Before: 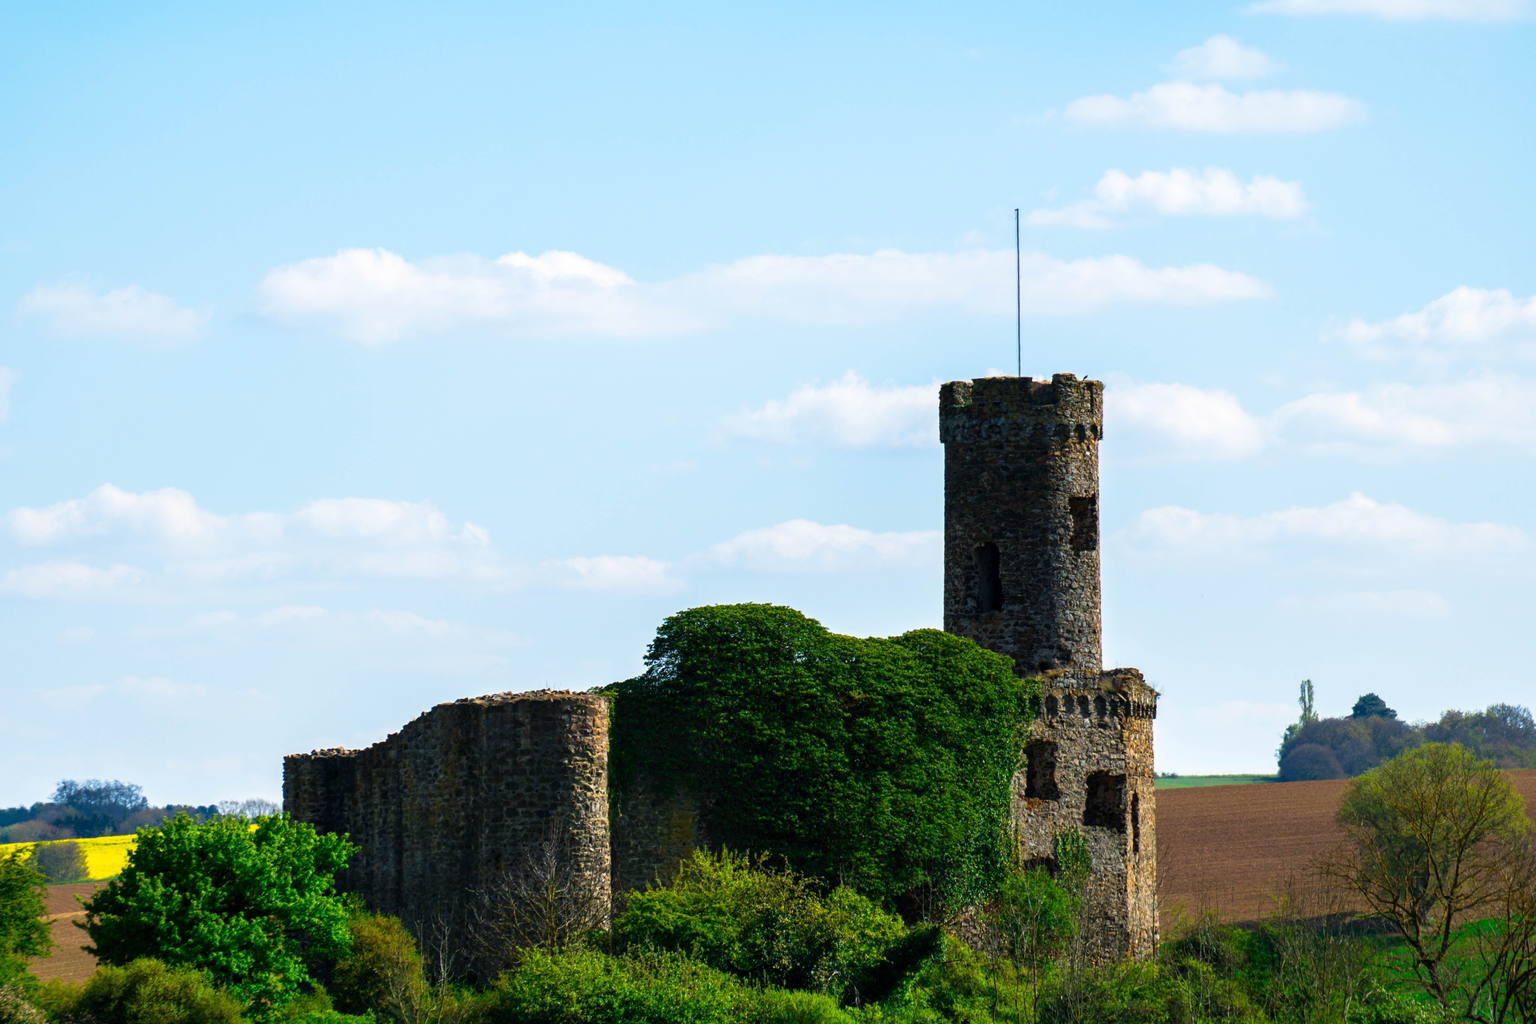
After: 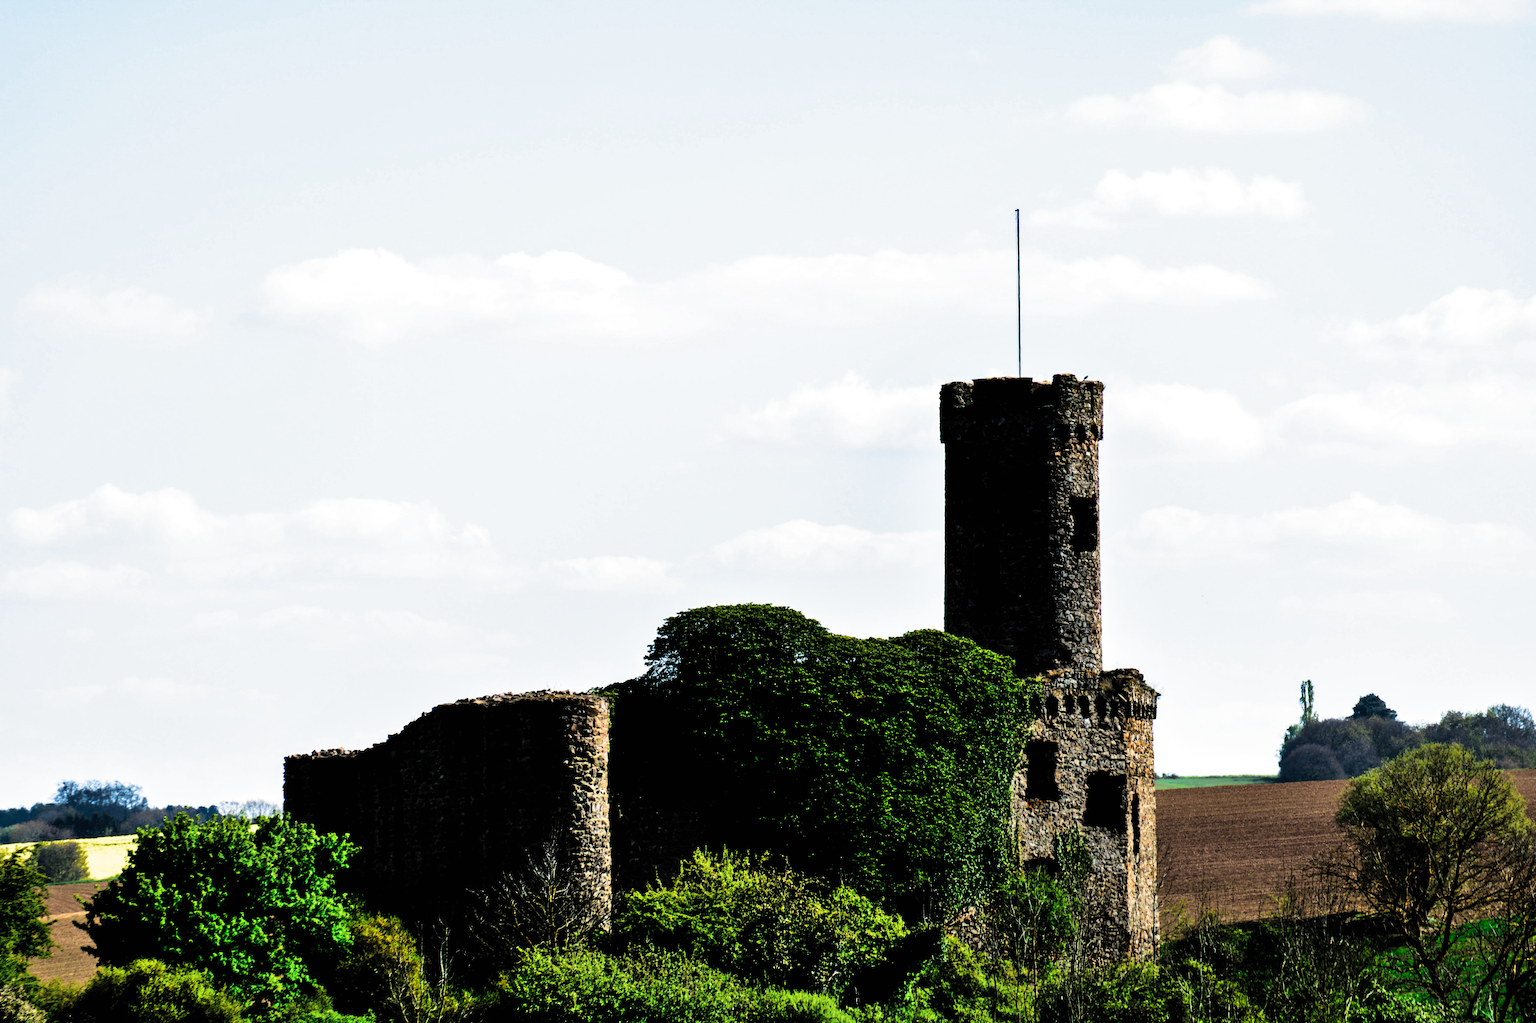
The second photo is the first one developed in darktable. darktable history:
crop: bottom 0.07%
shadows and highlights: white point adjustment 0.982, shadows color adjustment 98%, highlights color adjustment 58.78%, soften with gaussian
filmic rgb: black relative exposure -3.8 EV, white relative exposure 2.41 EV, dynamic range scaling -49.32%, hardness 3.48, latitude 29.1%, contrast 1.806, preserve chrominance RGB euclidean norm, color science v5 (2021), contrast in shadows safe, contrast in highlights safe
